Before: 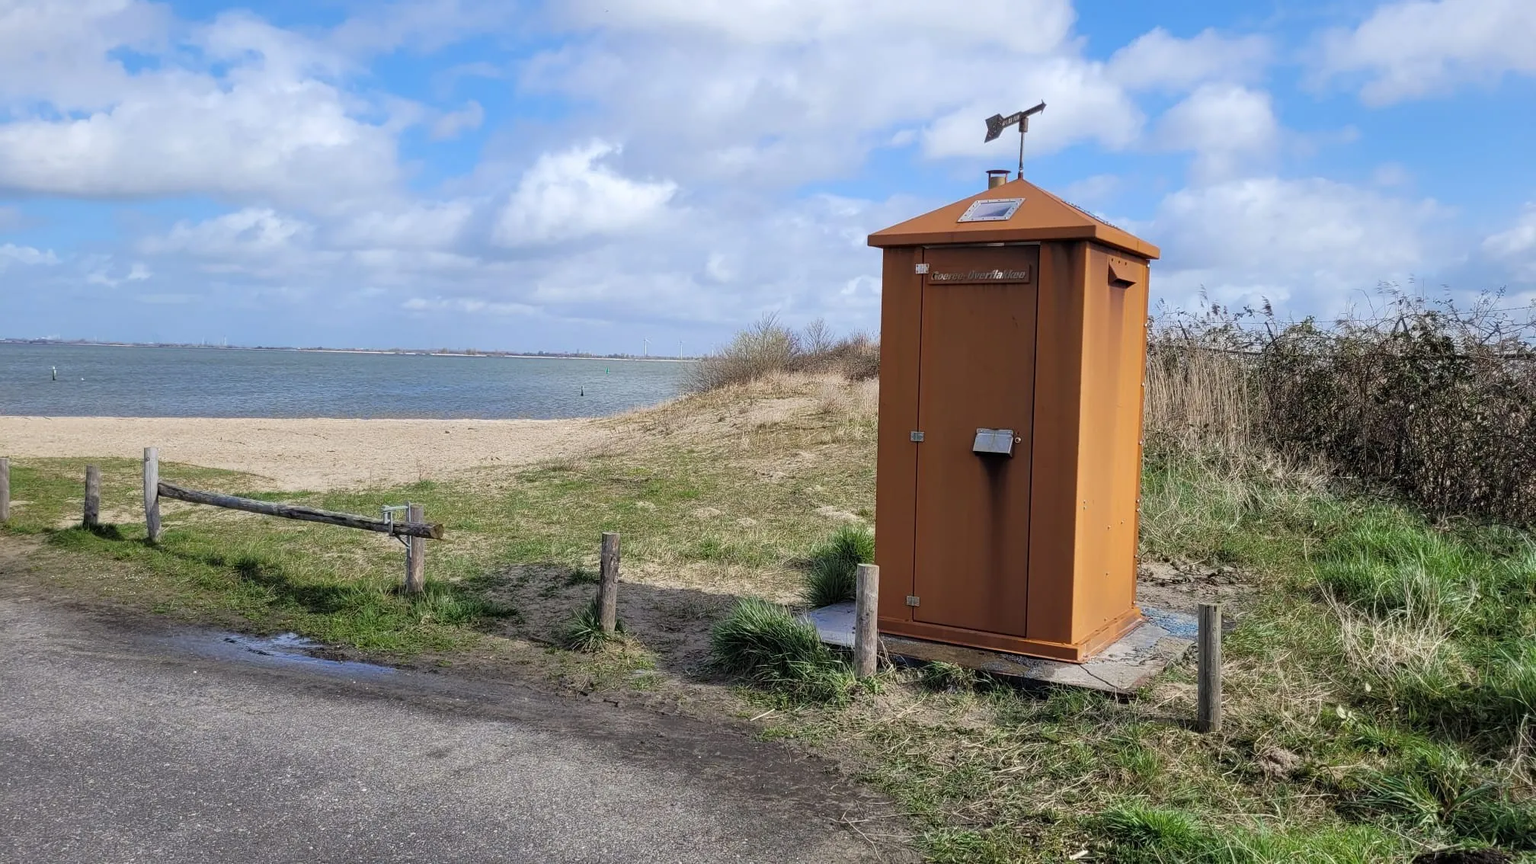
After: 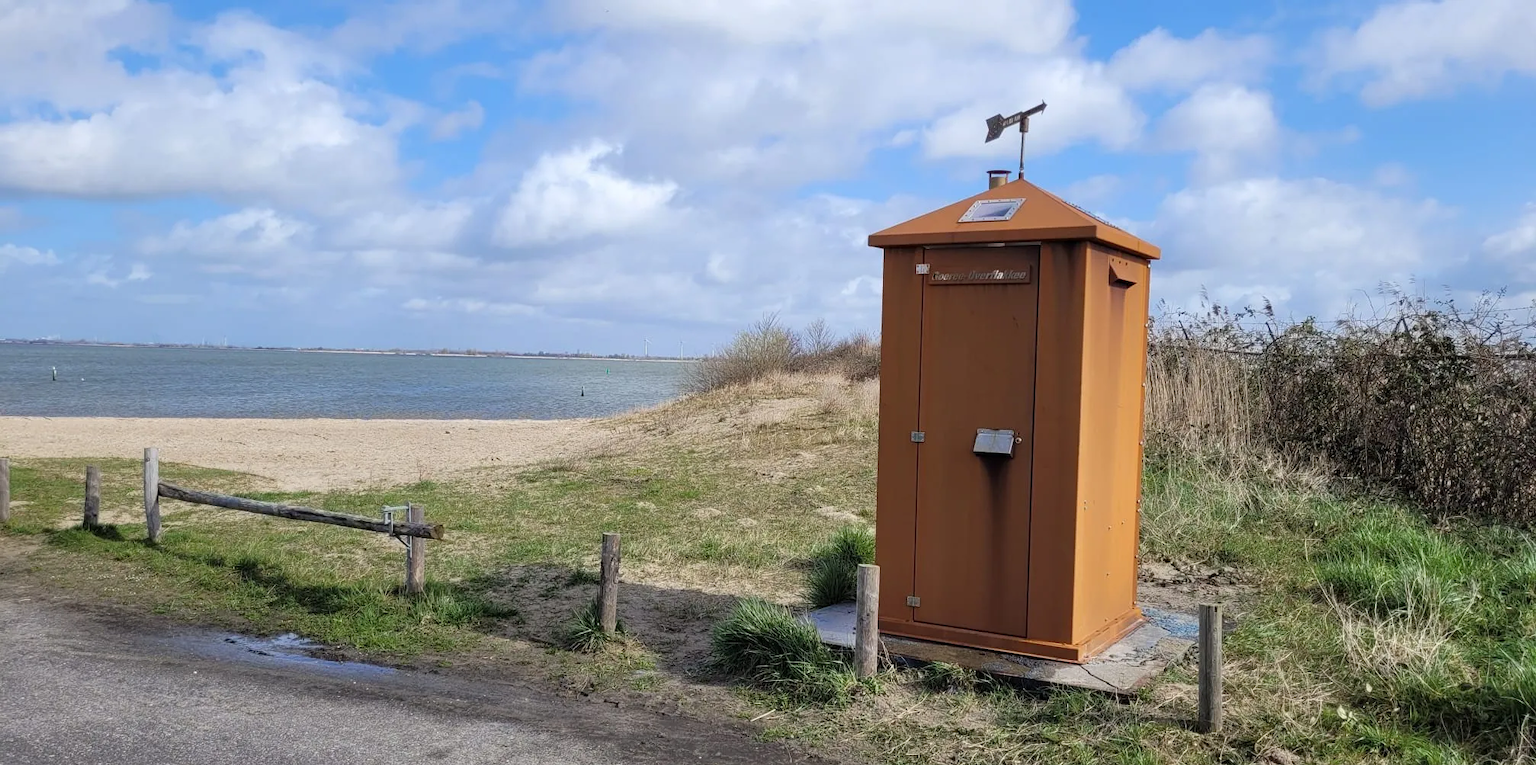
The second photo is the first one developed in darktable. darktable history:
crop and rotate: top 0%, bottom 11.406%
